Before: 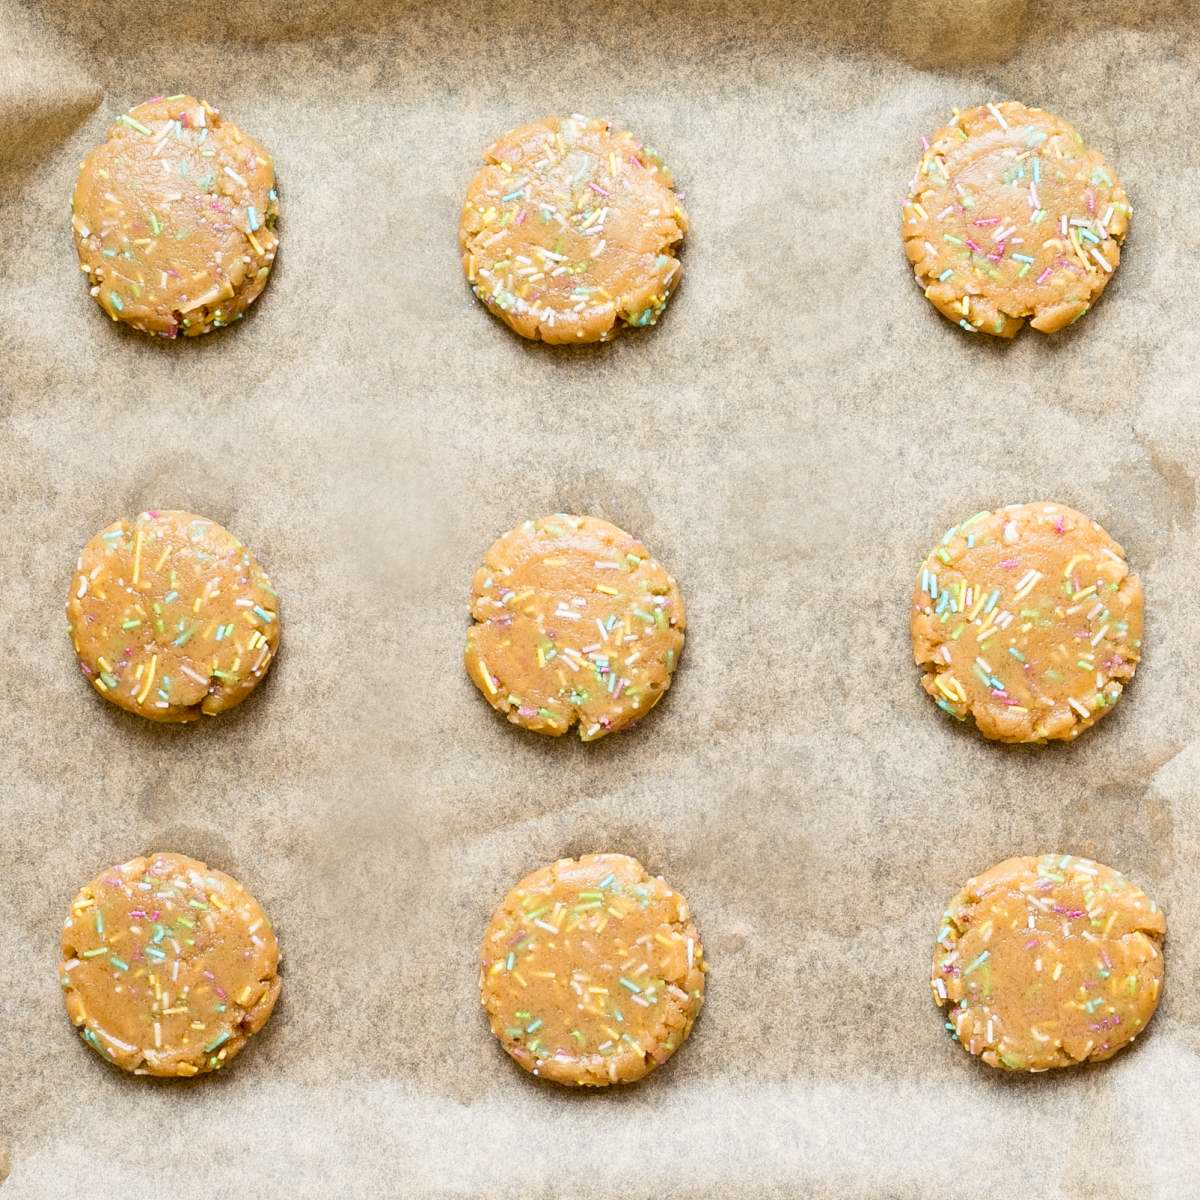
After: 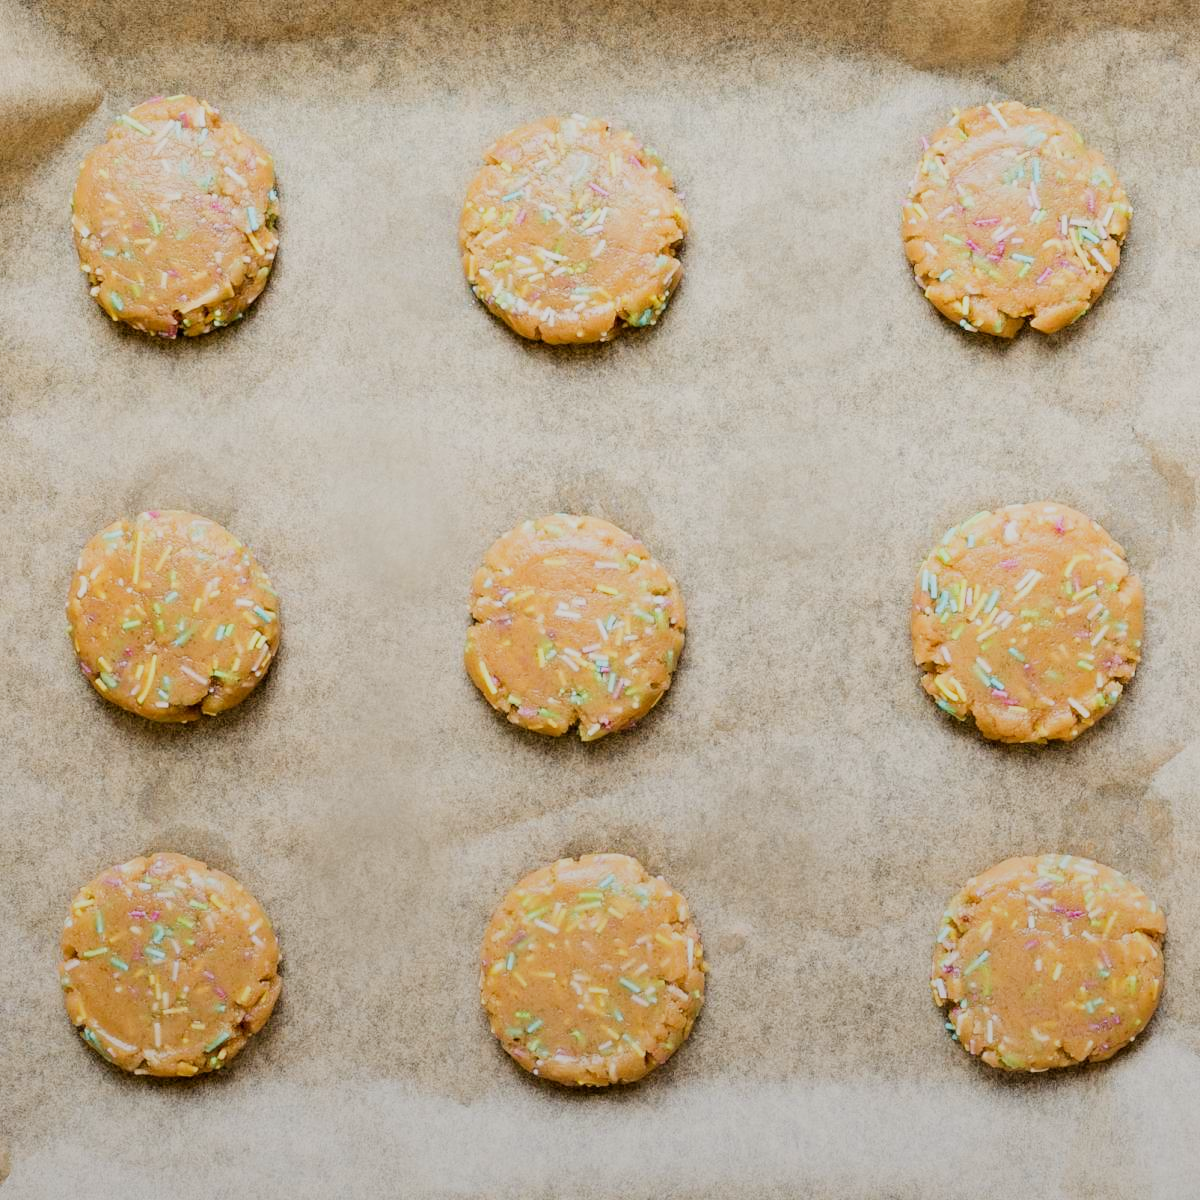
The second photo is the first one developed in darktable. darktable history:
filmic rgb: black relative exposure -7.65 EV, white relative exposure 4.56 EV, hardness 3.61, contrast 1.05
graduated density: rotation -180°, offset 24.95
